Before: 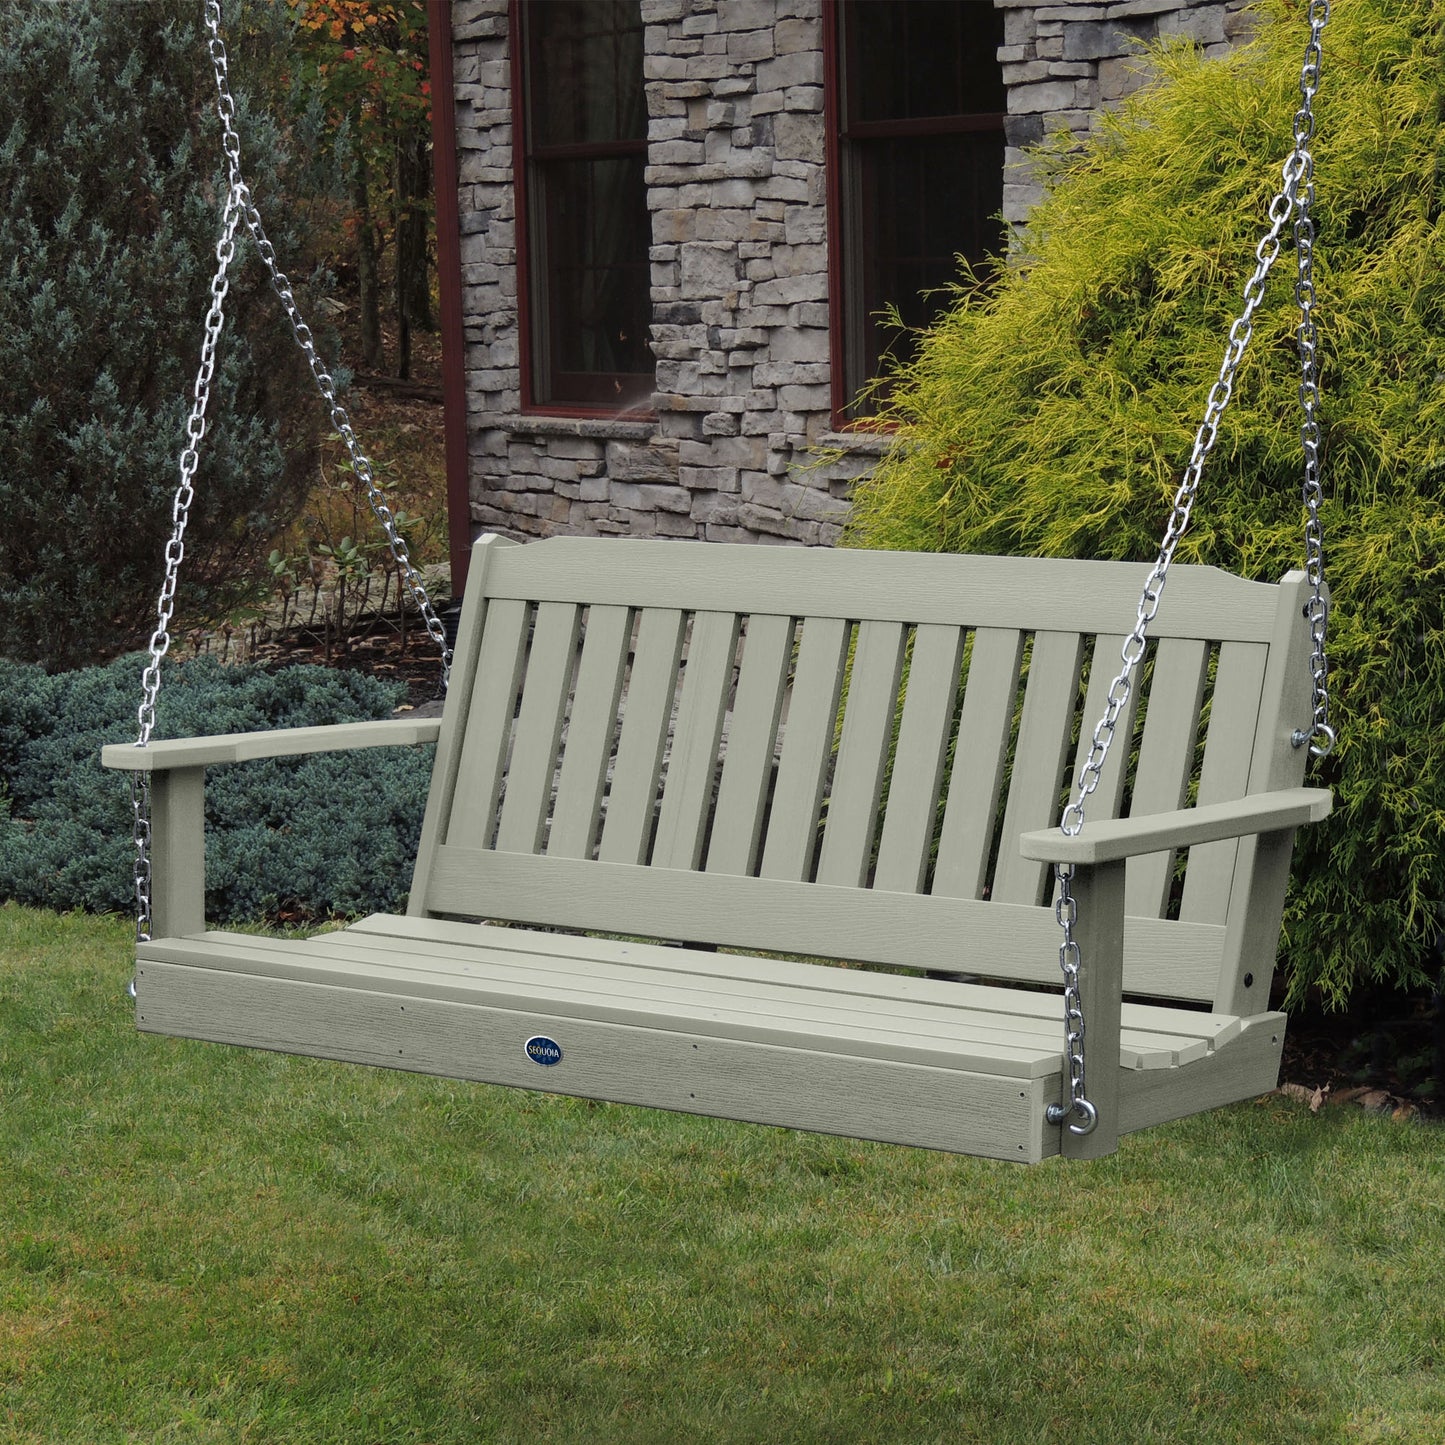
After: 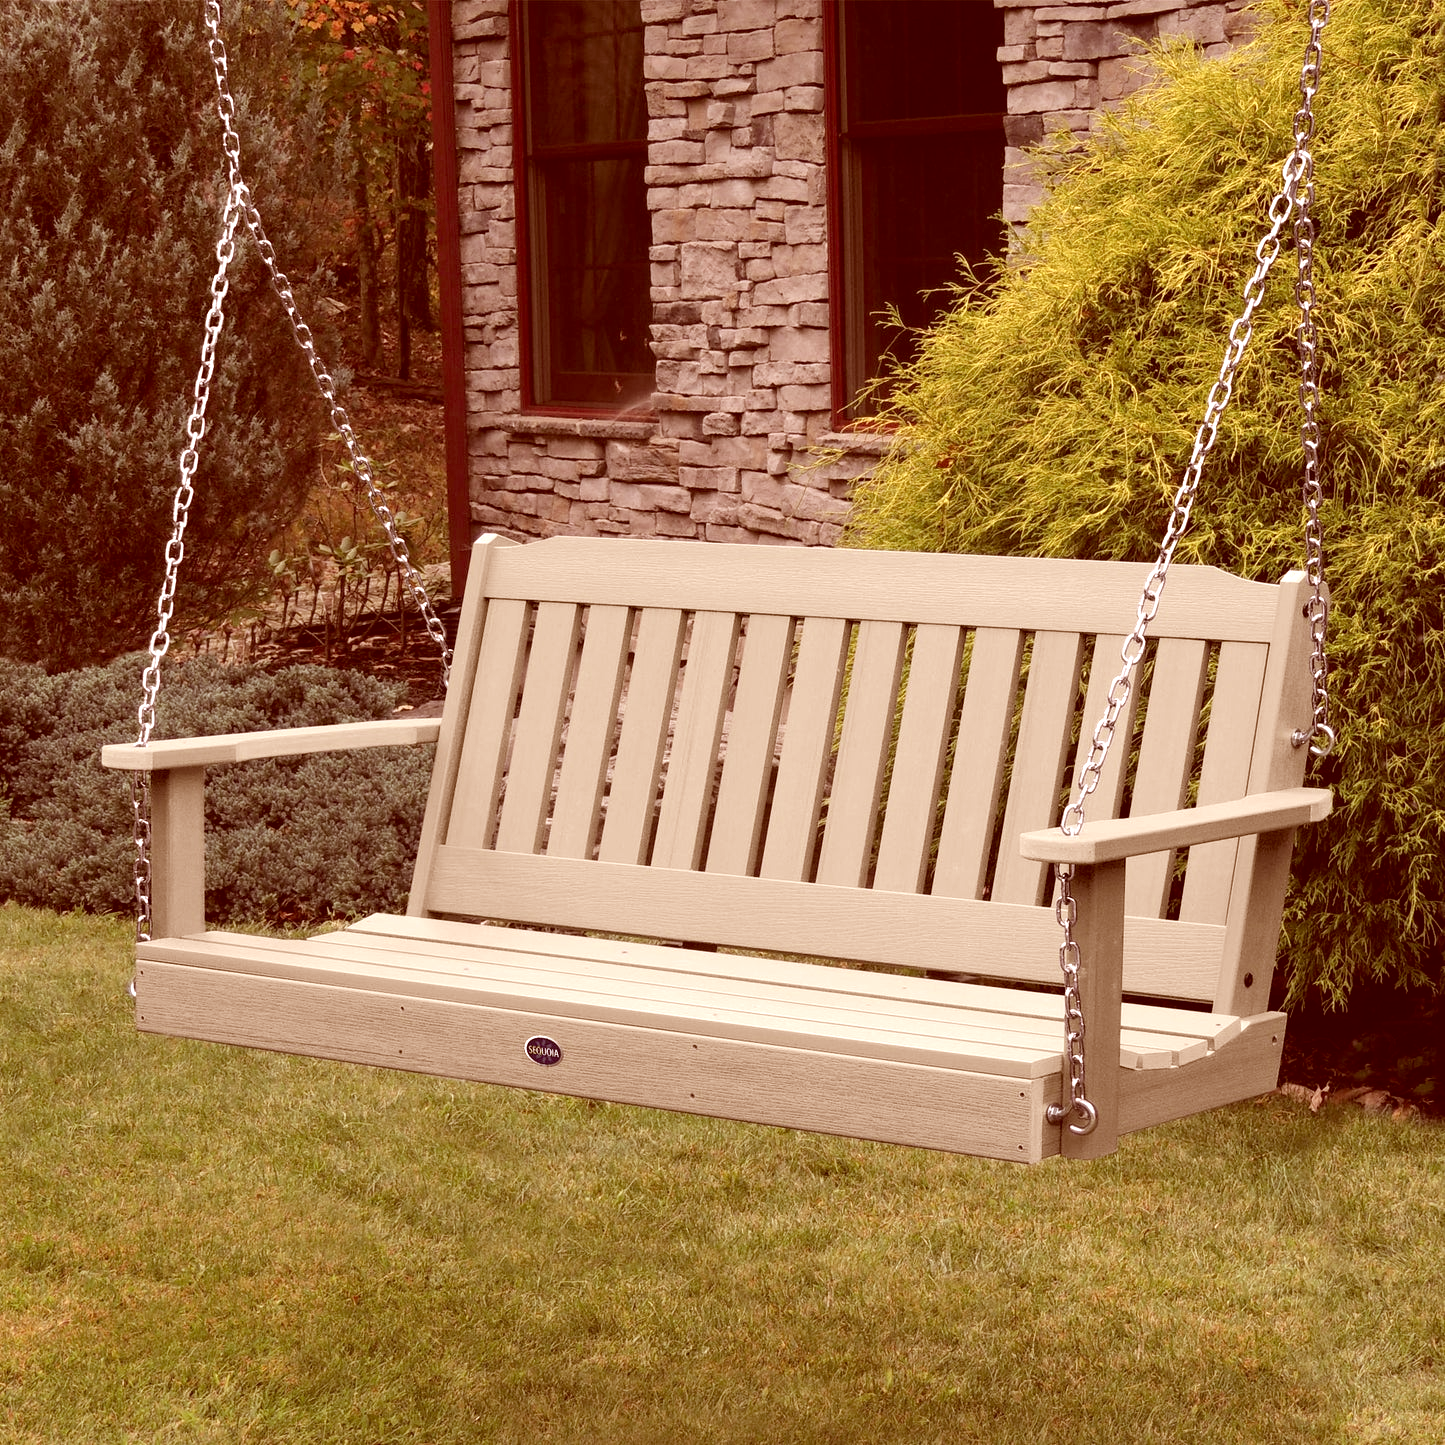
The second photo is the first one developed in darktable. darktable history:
color correction: highlights a* 9.51, highlights b* 8.82, shadows a* 39.88, shadows b* 39.85, saturation 0.777
exposure: black level correction 0, exposure 0.7 EV, compensate exposure bias true, compensate highlight preservation false
